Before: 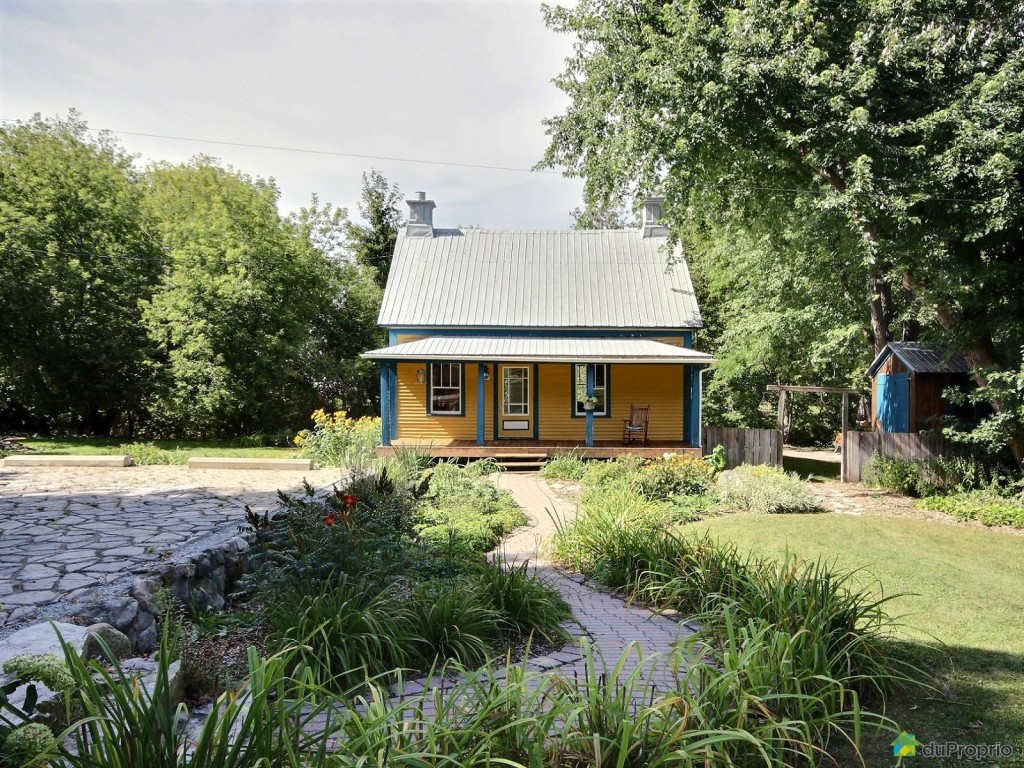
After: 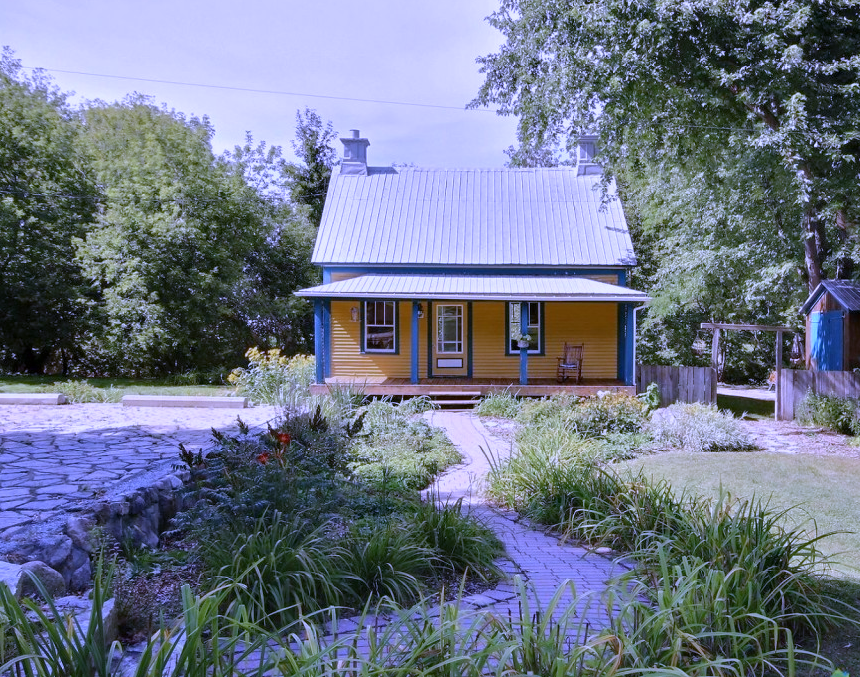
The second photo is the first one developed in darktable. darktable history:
crop: left 6.446%, top 8.188%, right 9.538%, bottom 3.548%
white balance: red 0.98, blue 1.61
tone equalizer: -8 EV 0.25 EV, -7 EV 0.417 EV, -6 EV 0.417 EV, -5 EV 0.25 EV, -3 EV -0.25 EV, -2 EV -0.417 EV, -1 EV -0.417 EV, +0 EV -0.25 EV, edges refinement/feathering 500, mask exposure compensation -1.57 EV, preserve details guided filter
color balance rgb: on, module defaults
